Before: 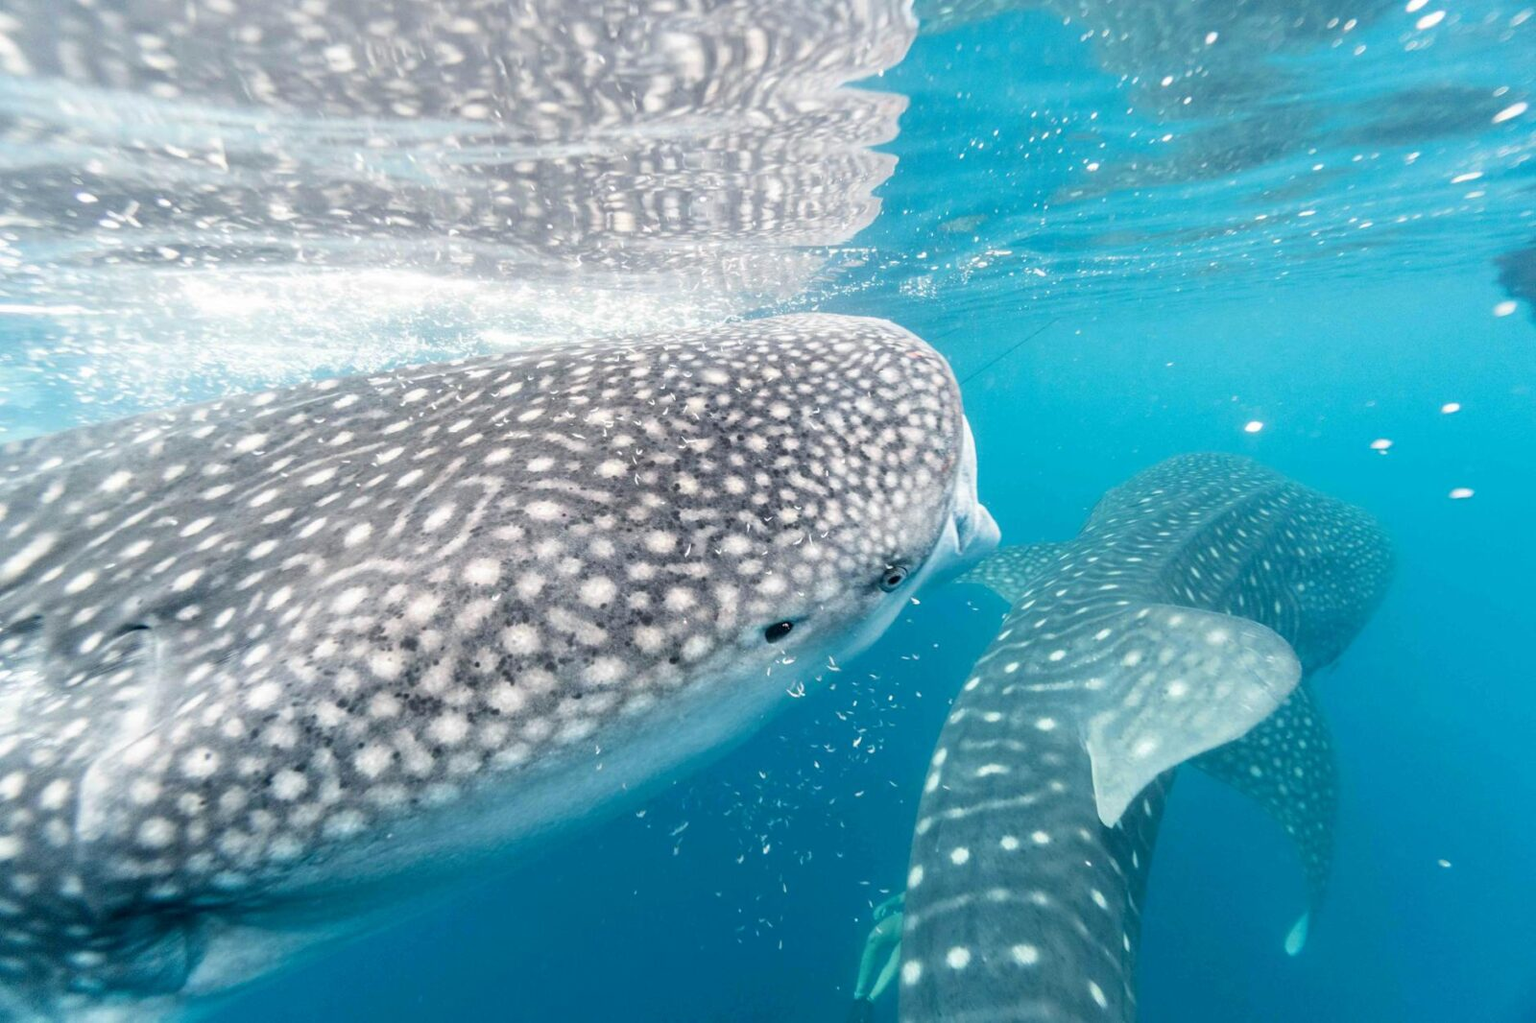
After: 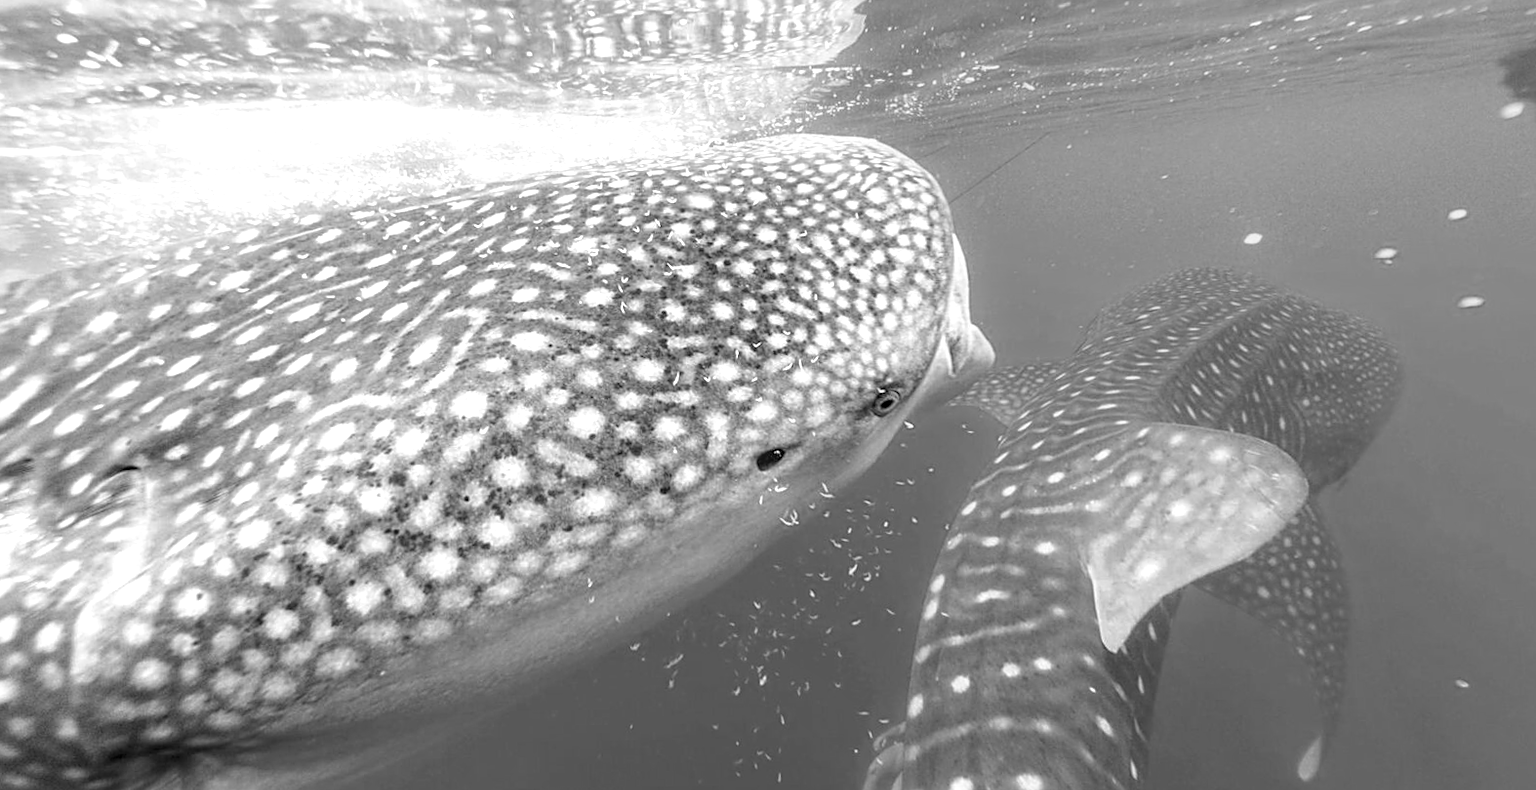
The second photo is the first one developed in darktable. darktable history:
exposure: black level correction 0, exposure 0.7 EV, compensate exposure bias true, compensate highlight preservation false
crop and rotate: top 15.774%, bottom 5.506%
rotate and perspective: rotation -1.32°, lens shift (horizontal) -0.031, crop left 0.015, crop right 0.985, crop top 0.047, crop bottom 0.982
local contrast: on, module defaults
rgb curve: curves: ch0 [(0, 0) (0.136, 0.078) (0.262, 0.245) (0.414, 0.42) (1, 1)], compensate middle gray true, preserve colors basic power
monochrome: a 26.22, b 42.67, size 0.8
sharpen: on, module defaults
